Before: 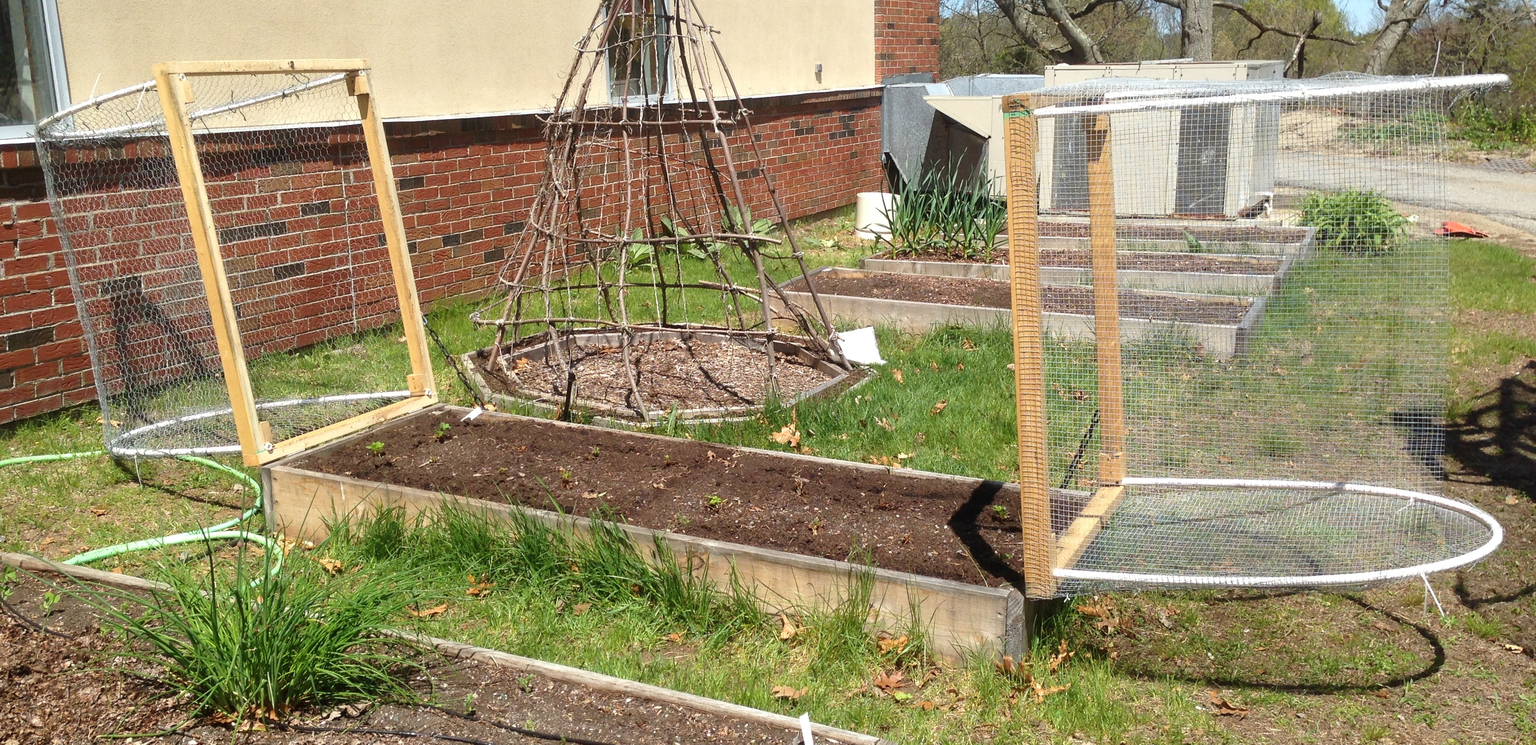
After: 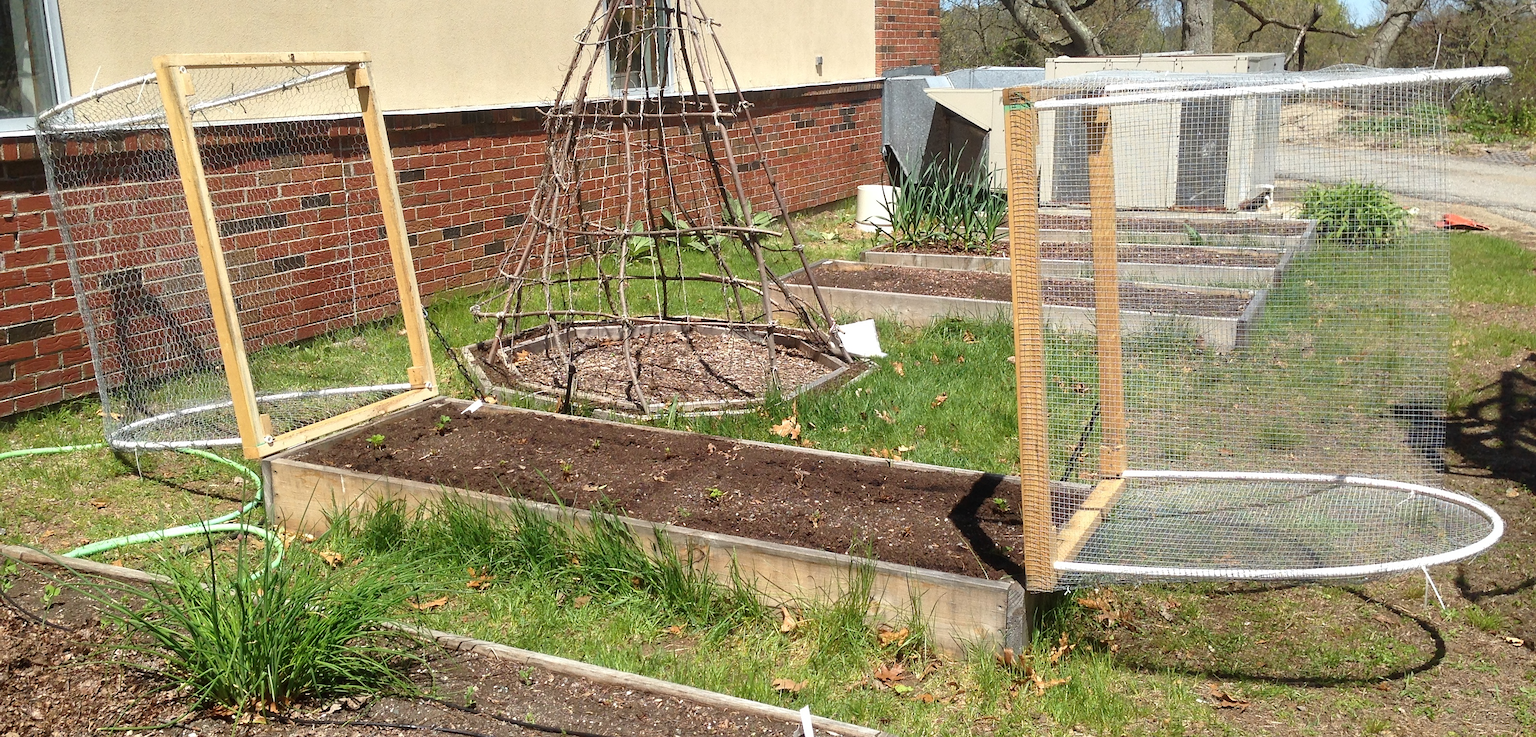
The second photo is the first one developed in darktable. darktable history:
crop: top 1.049%, right 0.001%
sharpen: amount 0.2
white balance: emerald 1
